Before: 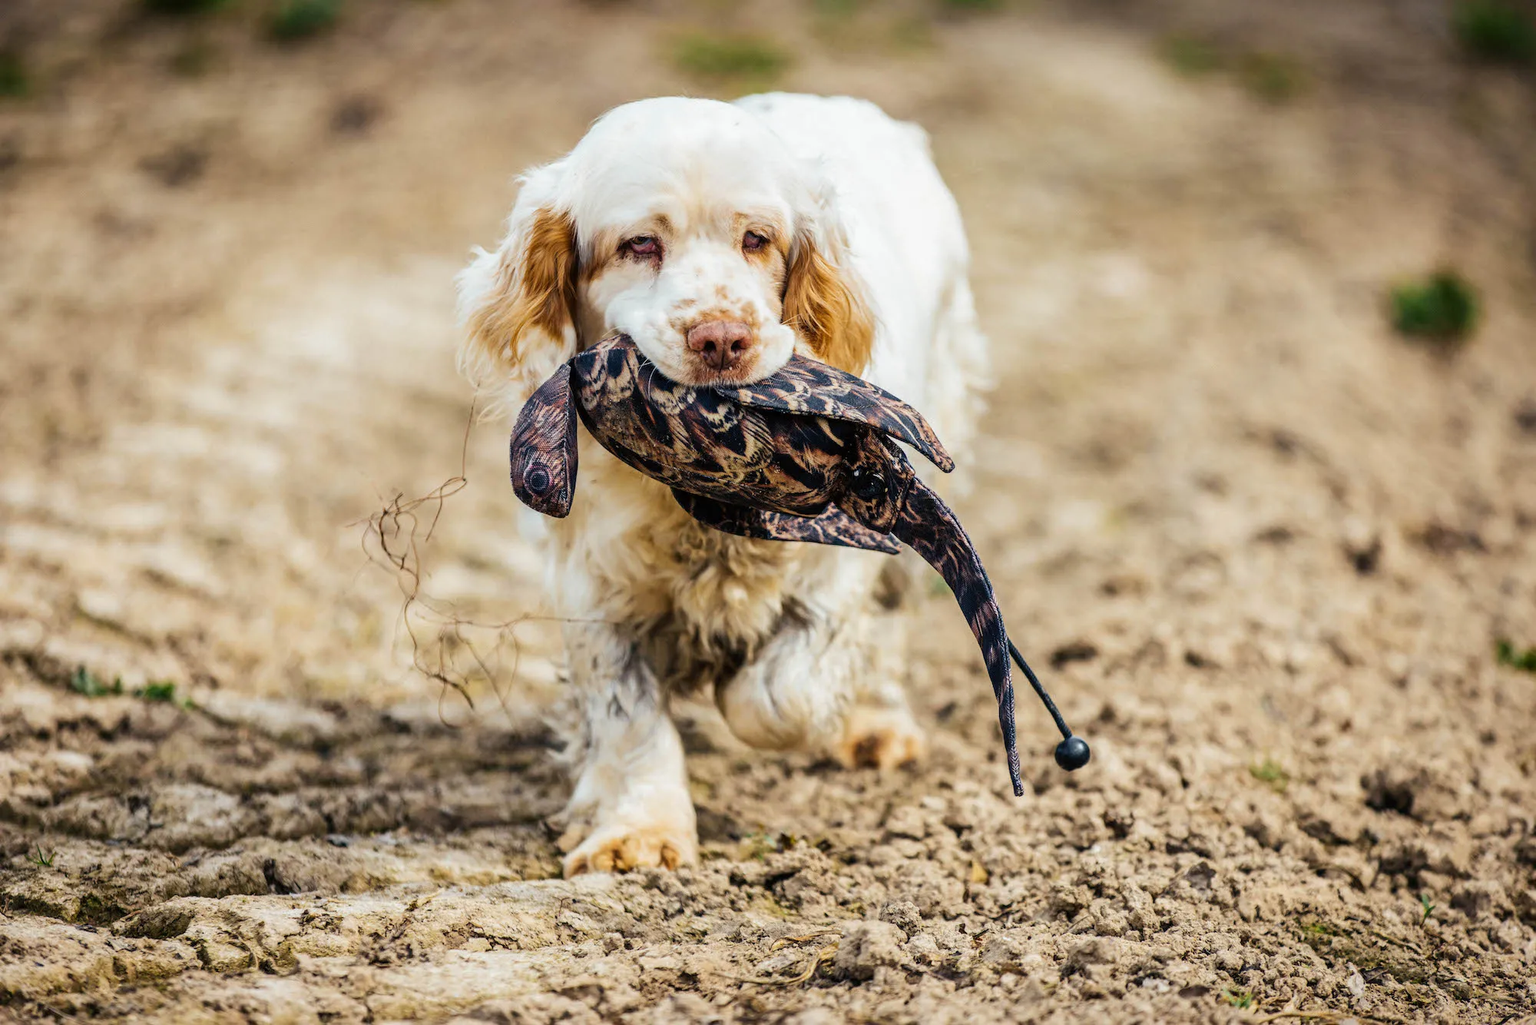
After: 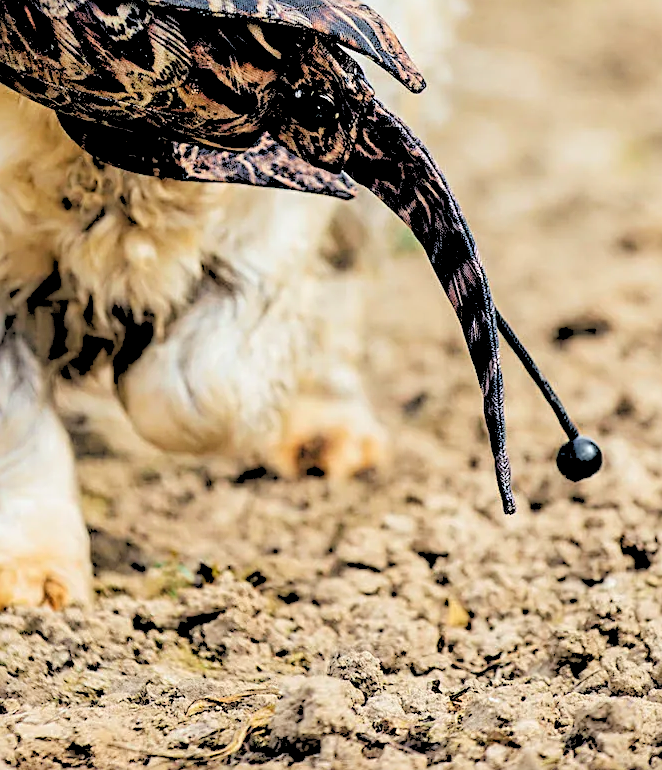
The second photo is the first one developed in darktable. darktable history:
crop: left 40.878%, top 39.176%, right 25.993%, bottom 3.081%
sharpen: on, module defaults
rgb levels: levels [[0.027, 0.429, 0.996], [0, 0.5, 1], [0, 0.5, 1]]
